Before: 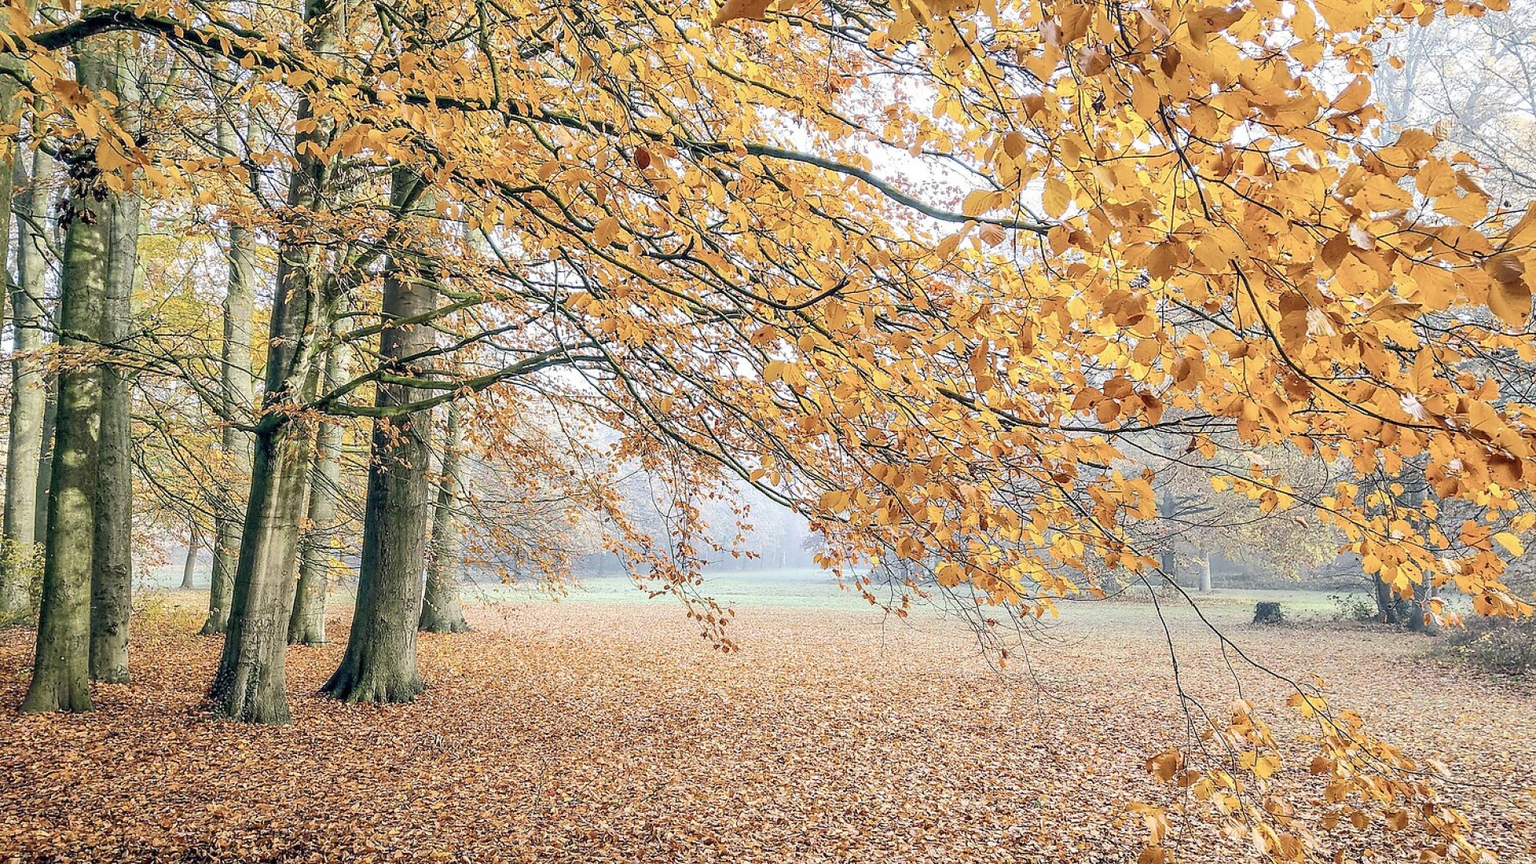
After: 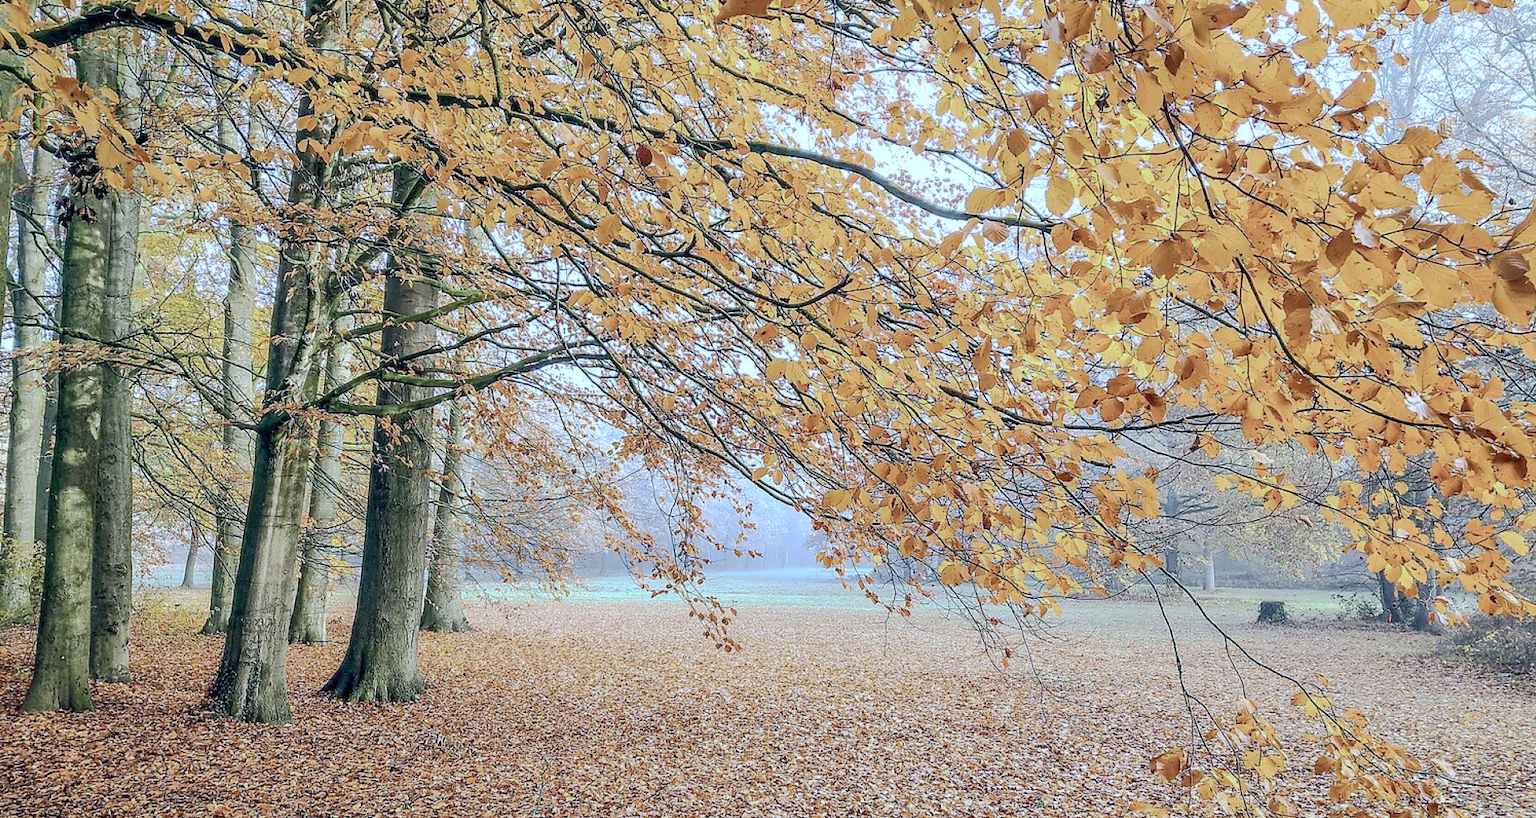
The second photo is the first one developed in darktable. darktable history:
crop: top 0.448%, right 0.264%, bottom 5.045%
color calibration: x 0.37, y 0.377, temperature 4289.93 K
tone curve: curves: ch0 [(0, 0) (0.003, 0.003) (0.011, 0.011) (0.025, 0.025) (0.044, 0.044) (0.069, 0.068) (0.1, 0.098) (0.136, 0.134) (0.177, 0.175) (0.224, 0.221) (0.277, 0.273) (0.335, 0.33) (0.399, 0.393) (0.468, 0.461) (0.543, 0.534) (0.623, 0.614) (0.709, 0.69) (0.801, 0.752) (0.898, 0.835) (1, 1)], preserve colors none
